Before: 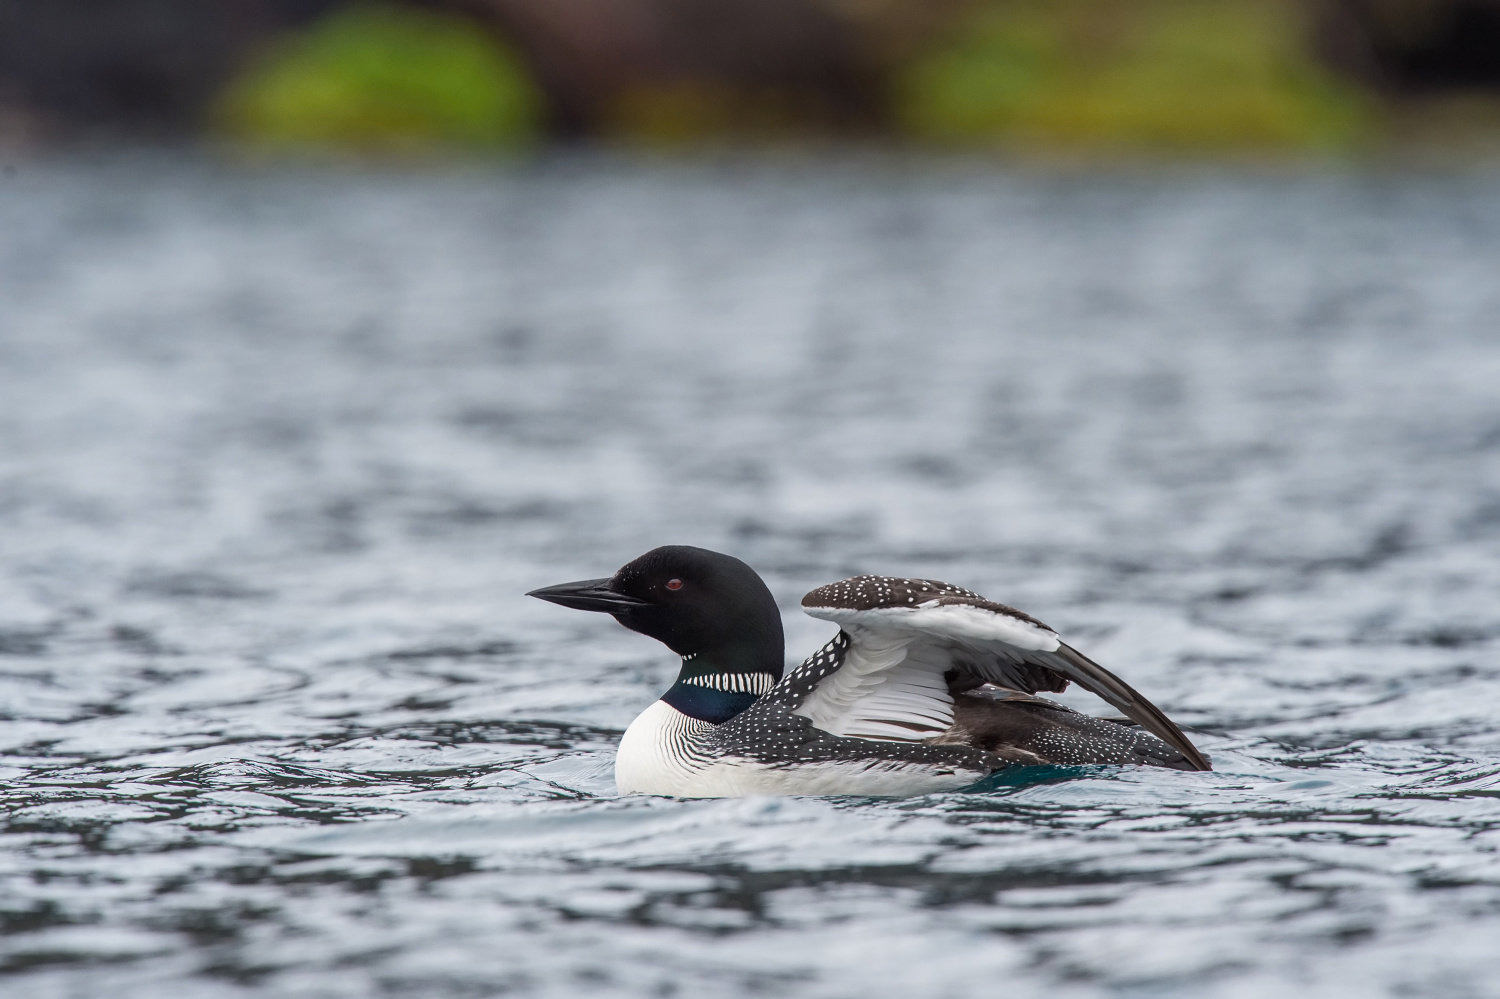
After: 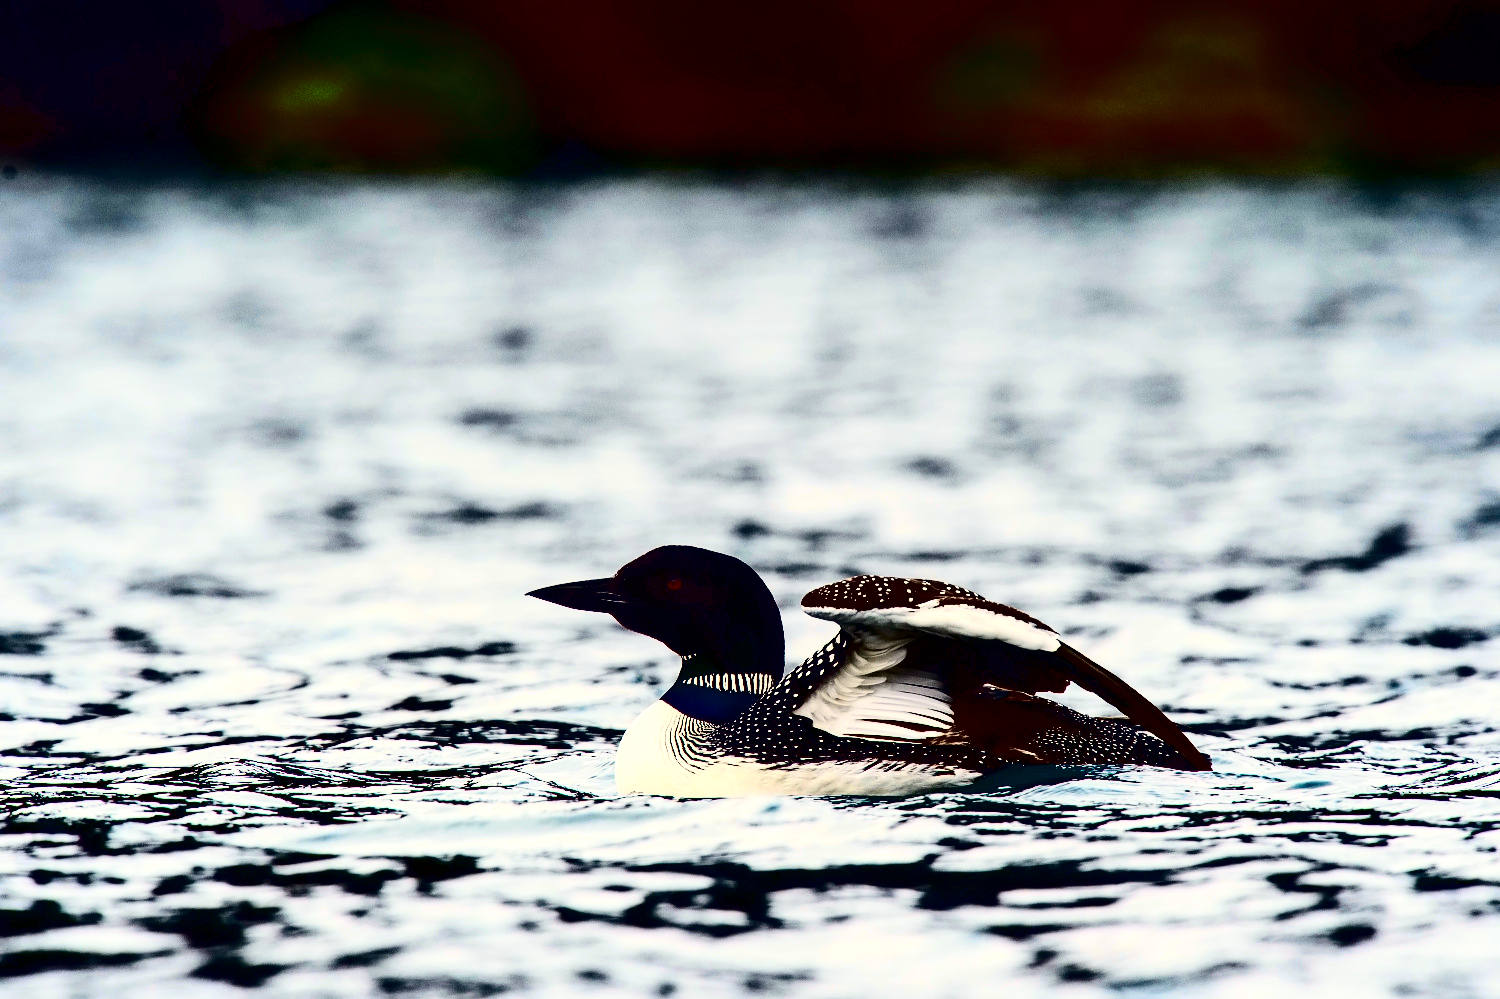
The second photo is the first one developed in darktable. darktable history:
color balance rgb: highlights gain › chroma 2.986%, highlights gain › hue 77.92°, perceptual saturation grading › global saturation 0.45%, perceptual saturation grading › highlights -17.807%, perceptual saturation grading › mid-tones 33.547%, perceptual saturation grading › shadows 50.414%, perceptual brilliance grading › highlights 16.052%, perceptual brilliance grading › mid-tones 6.158%, perceptual brilliance grading › shadows -14.638%, global vibrance 11.122%
contrast brightness saturation: contrast 0.756, brightness -0.994, saturation 0.999
